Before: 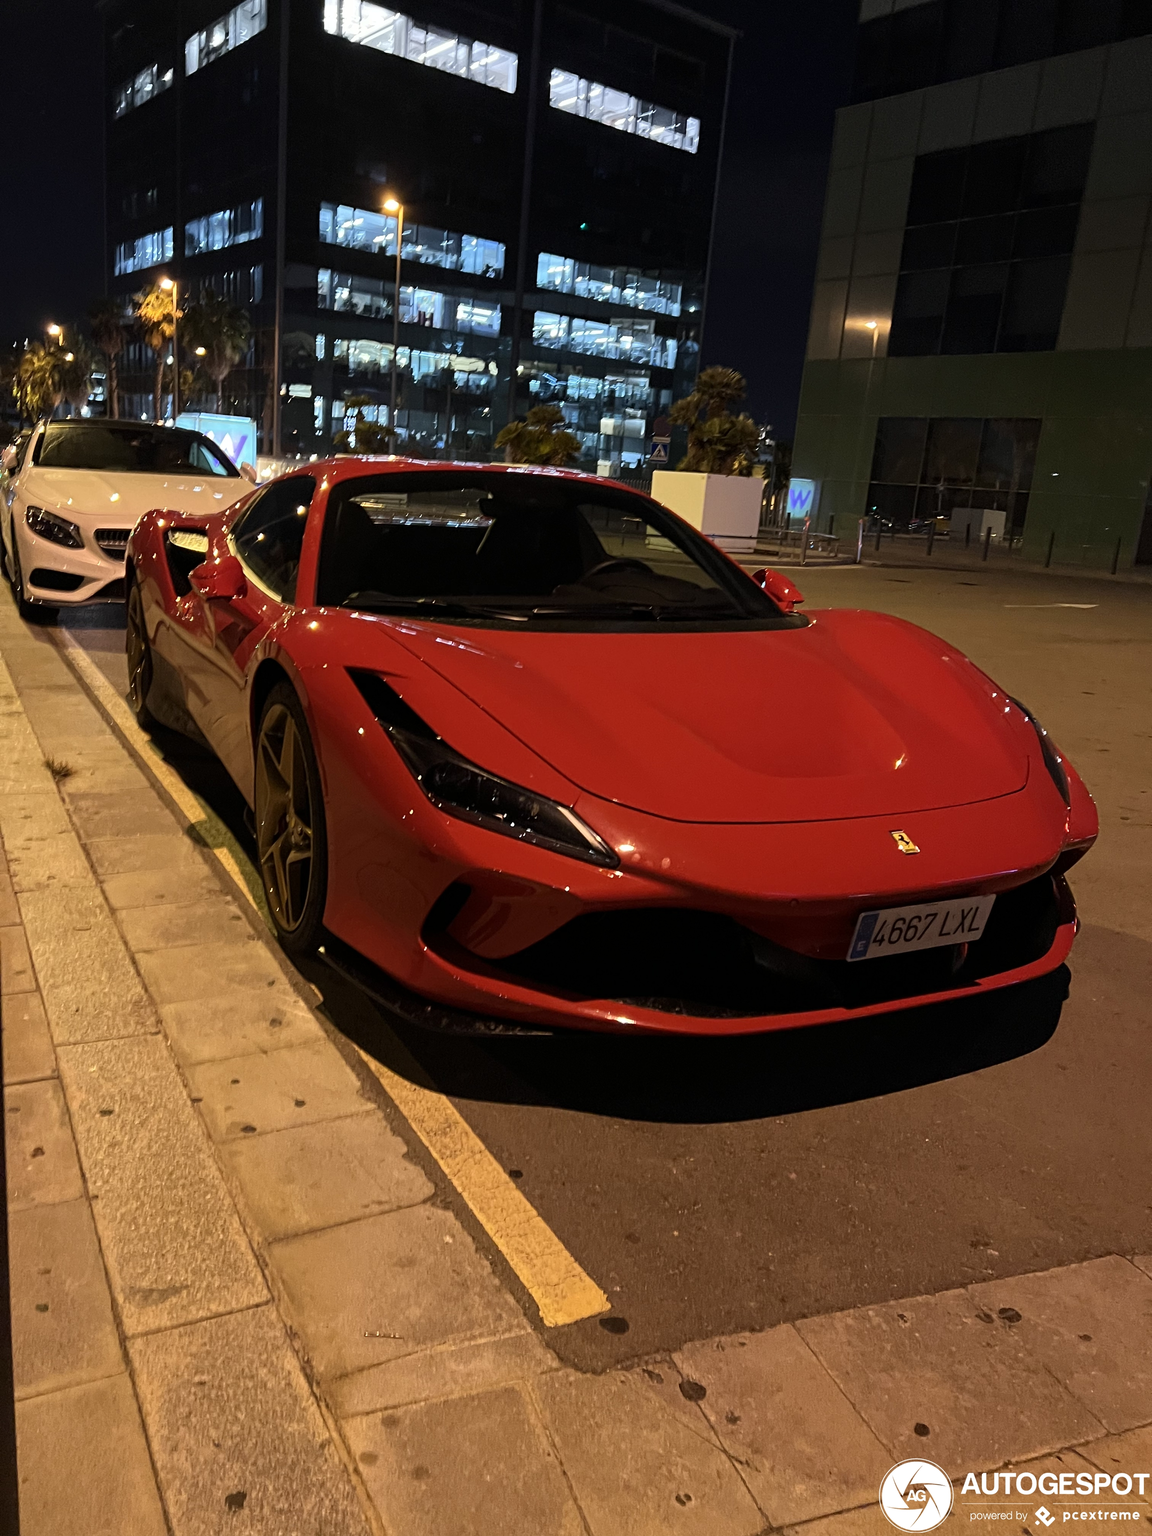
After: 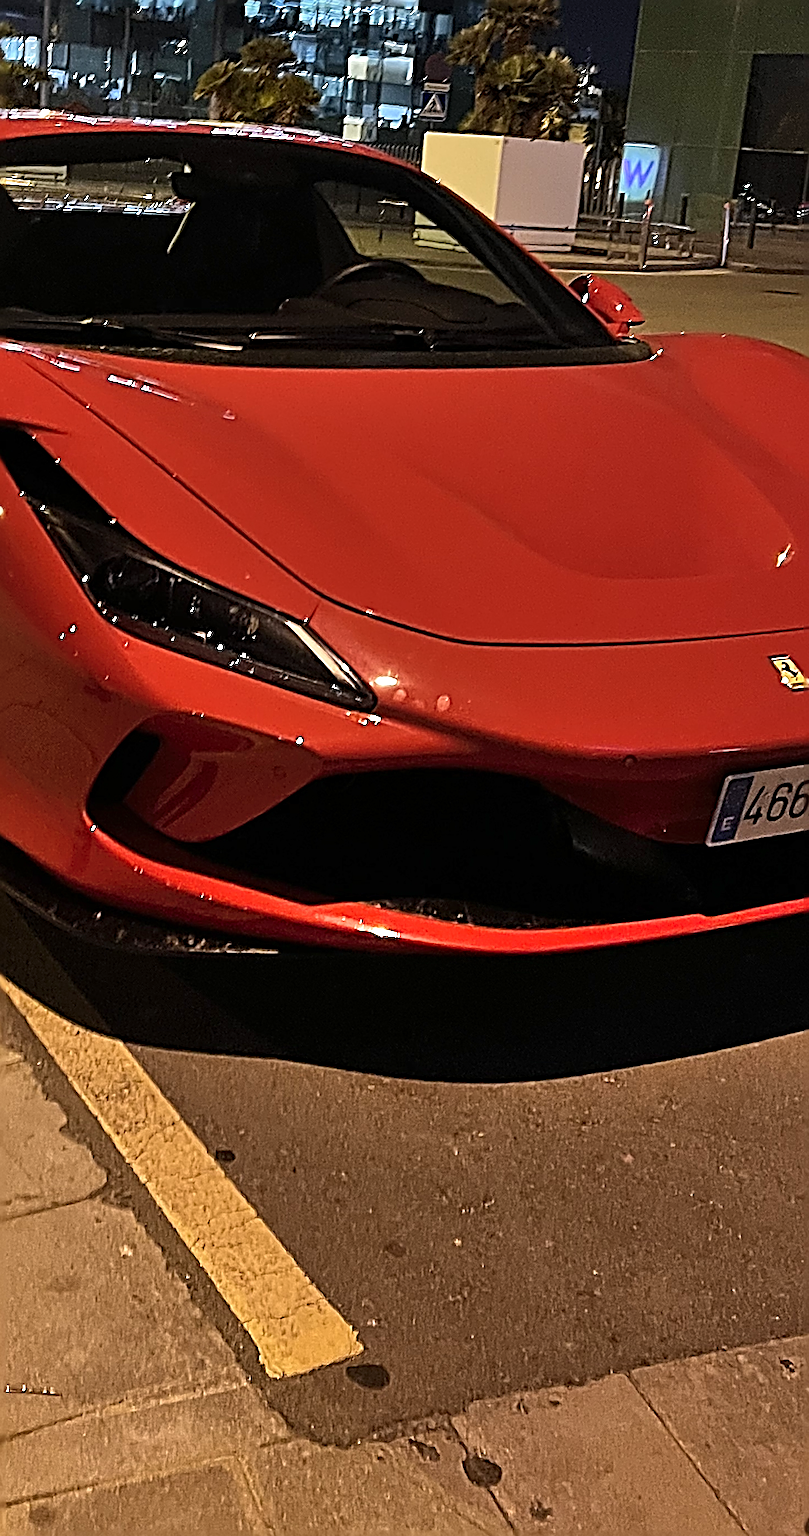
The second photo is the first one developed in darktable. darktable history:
sharpen: radius 3.204, amount 1.739
shadows and highlights: white point adjustment 0.067, soften with gaussian
crop: left 31.402%, top 24.764%, right 20.265%, bottom 6.518%
